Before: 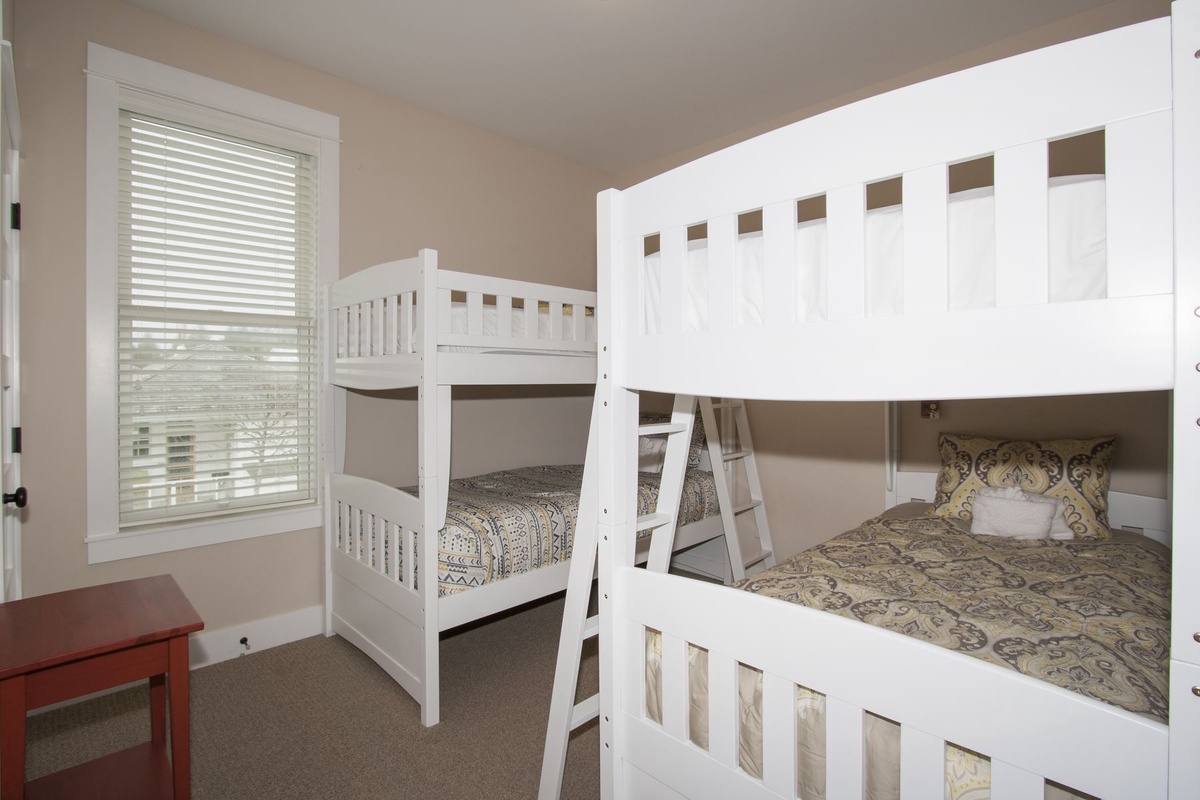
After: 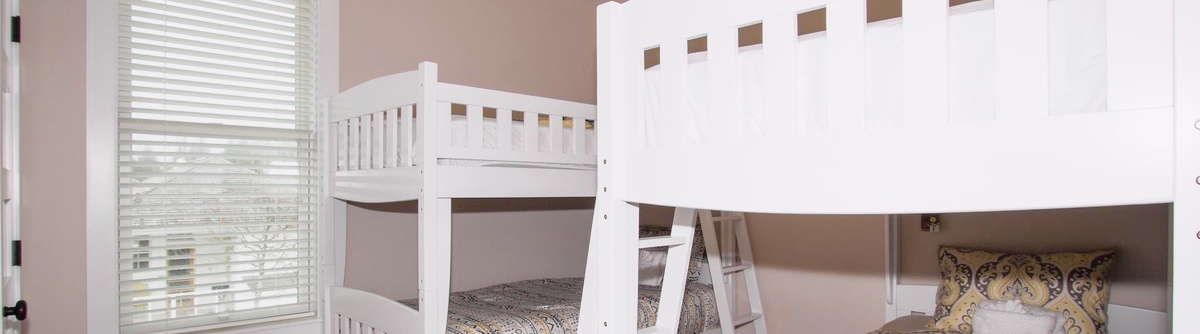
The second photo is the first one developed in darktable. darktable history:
crop and rotate: top 23.459%, bottom 34.674%
tone curve: curves: ch0 [(0, 0.009) (0.105, 0.08) (0.195, 0.18) (0.283, 0.316) (0.384, 0.434) (0.485, 0.531) (0.638, 0.69) (0.81, 0.872) (1, 0.977)]; ch1 [(0, 0) (0.161, 0.092) (0.35, 0.33) (0.379, 0.401) (0.456, 0.469) (0.498, 0.502) (0.52, 0.536) (0.586, 0.617) (0.635, 0.655) (1, 1)]; ch2 [(0, 0) (0.371, 0.362) (0.437, 0.437) (0.483, 0.484) (0.53, 0.515) (0.56, 0.571) (0.622, 0.606) (1, 1)], color space Lab, independent channels, preserve colors none
